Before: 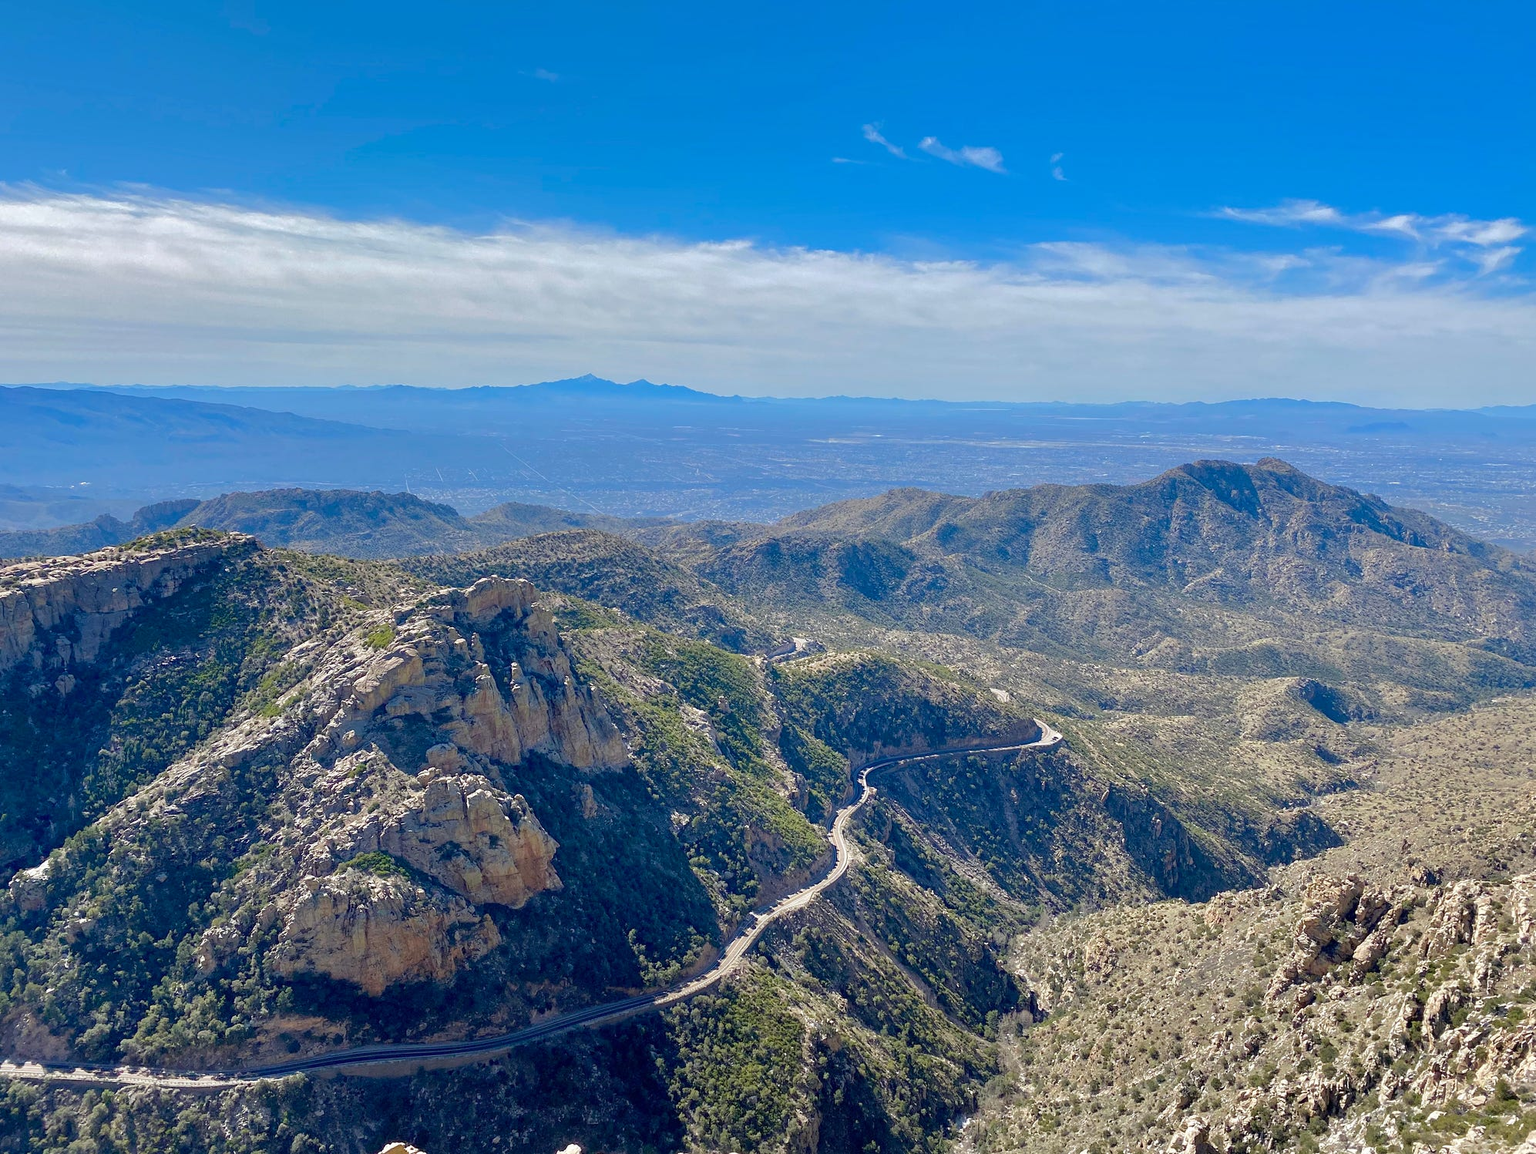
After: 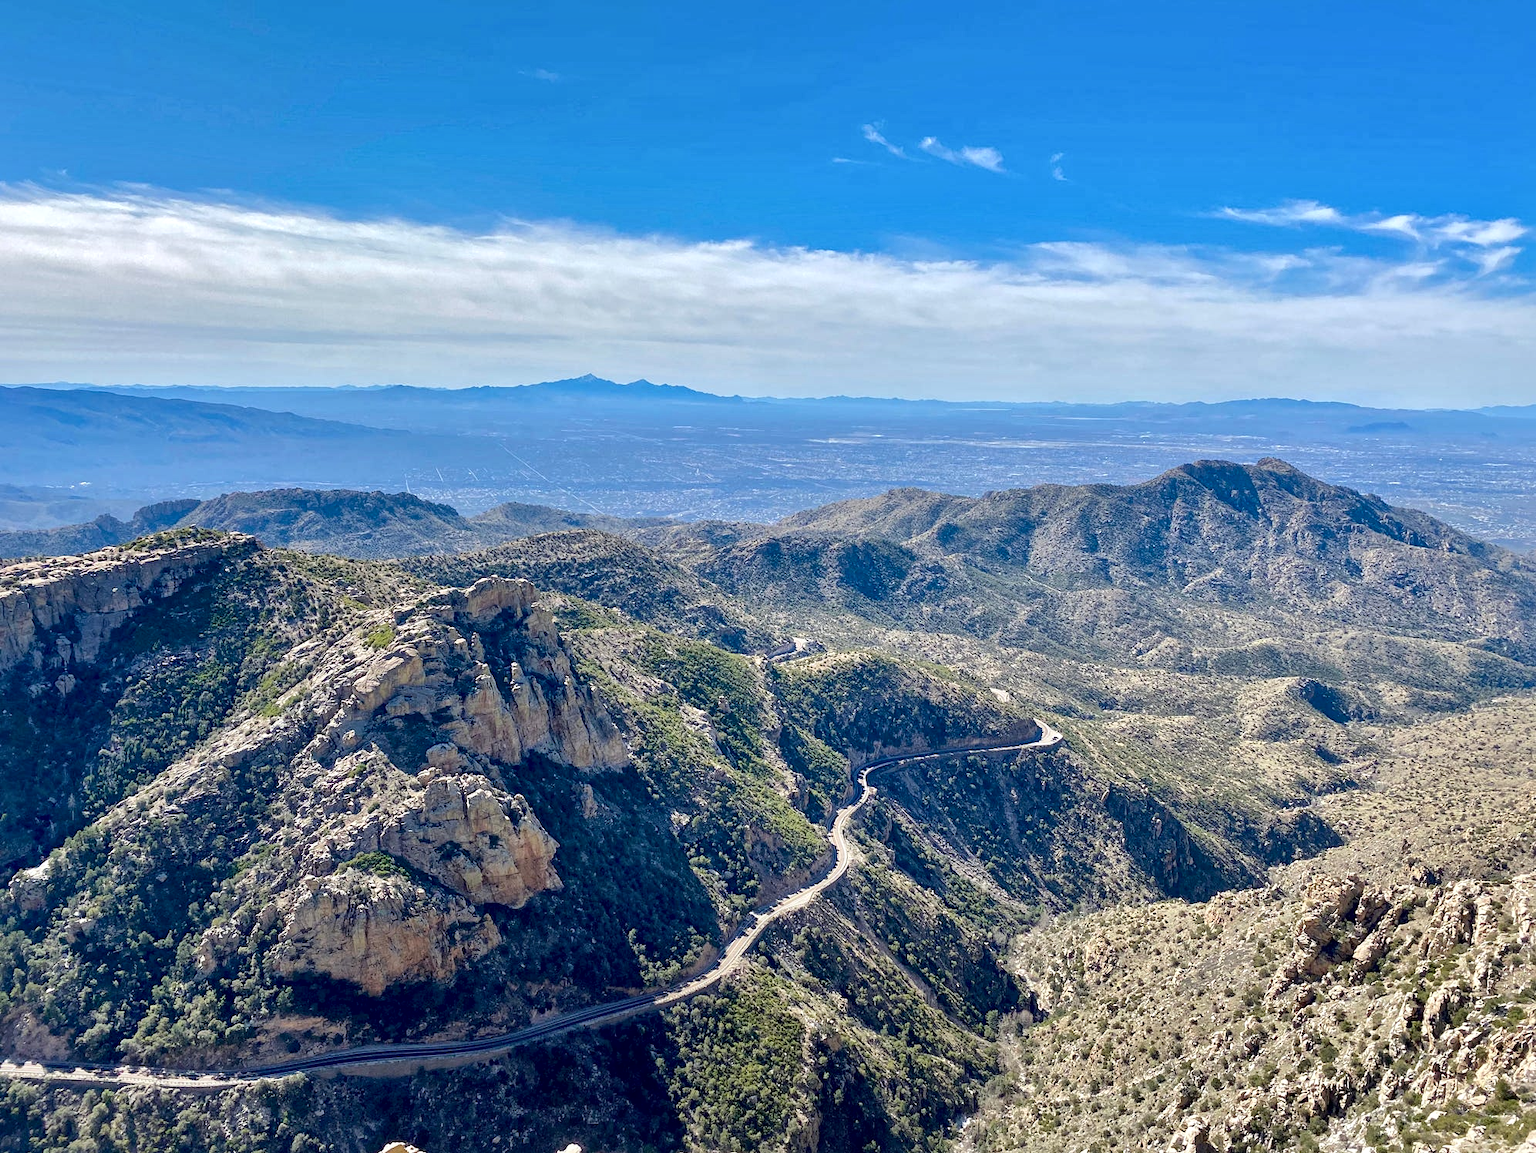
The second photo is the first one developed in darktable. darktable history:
contrast brightness saturation: contrast 0.15, brightness 0.05
local contrast: mode bilateral grid, contrast 20, coarseness 50, detail 159%, midtone range 0.2
